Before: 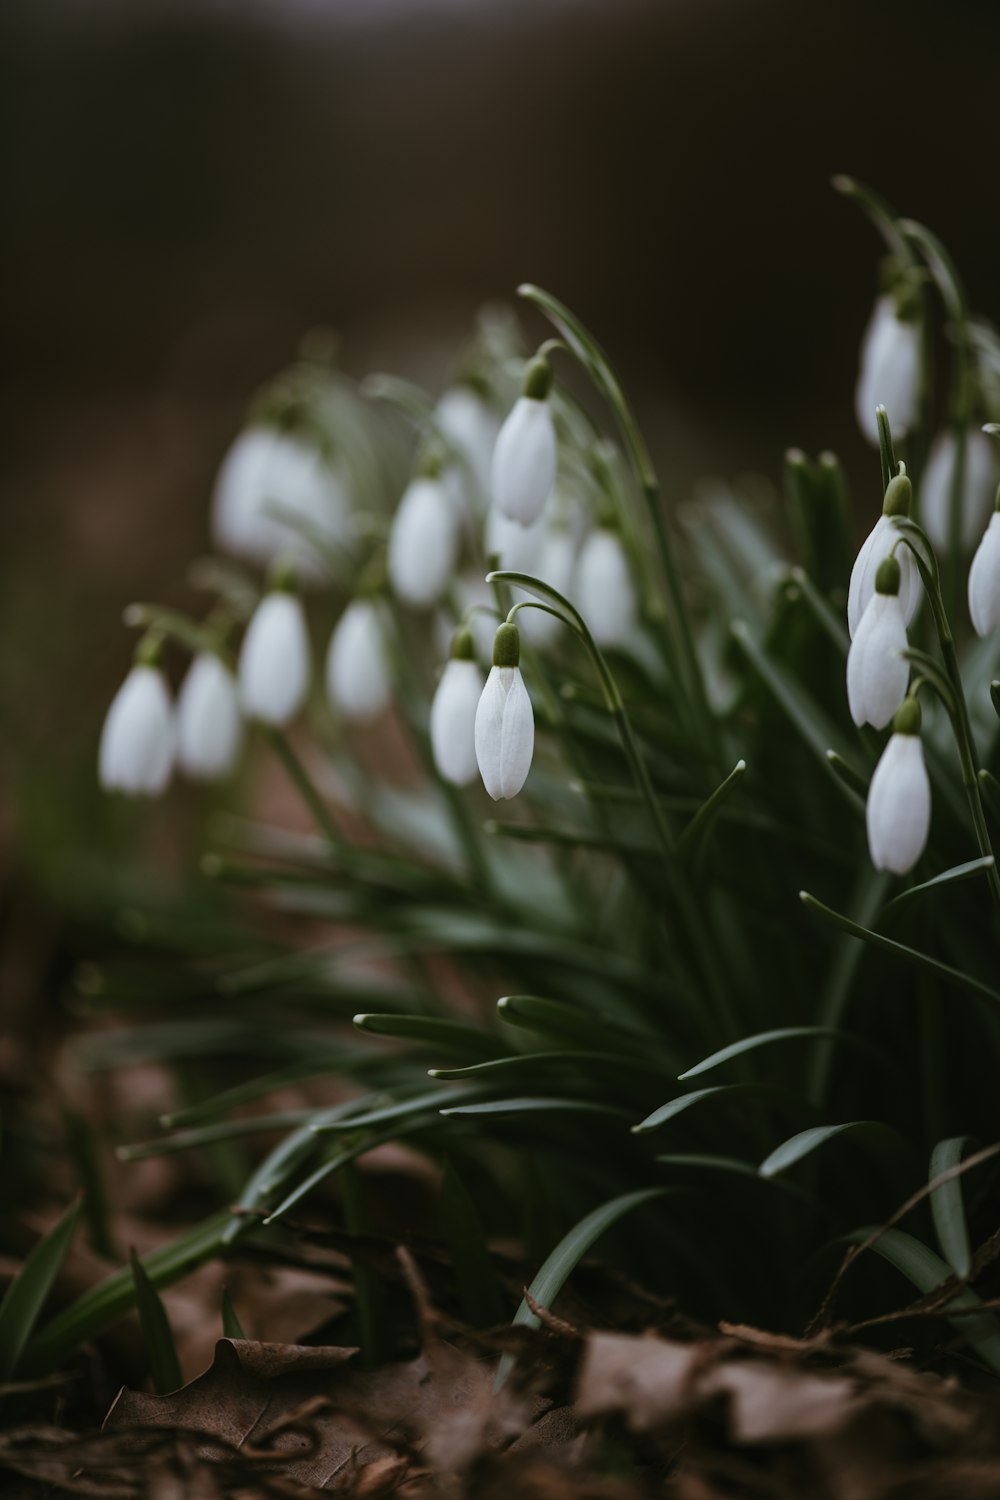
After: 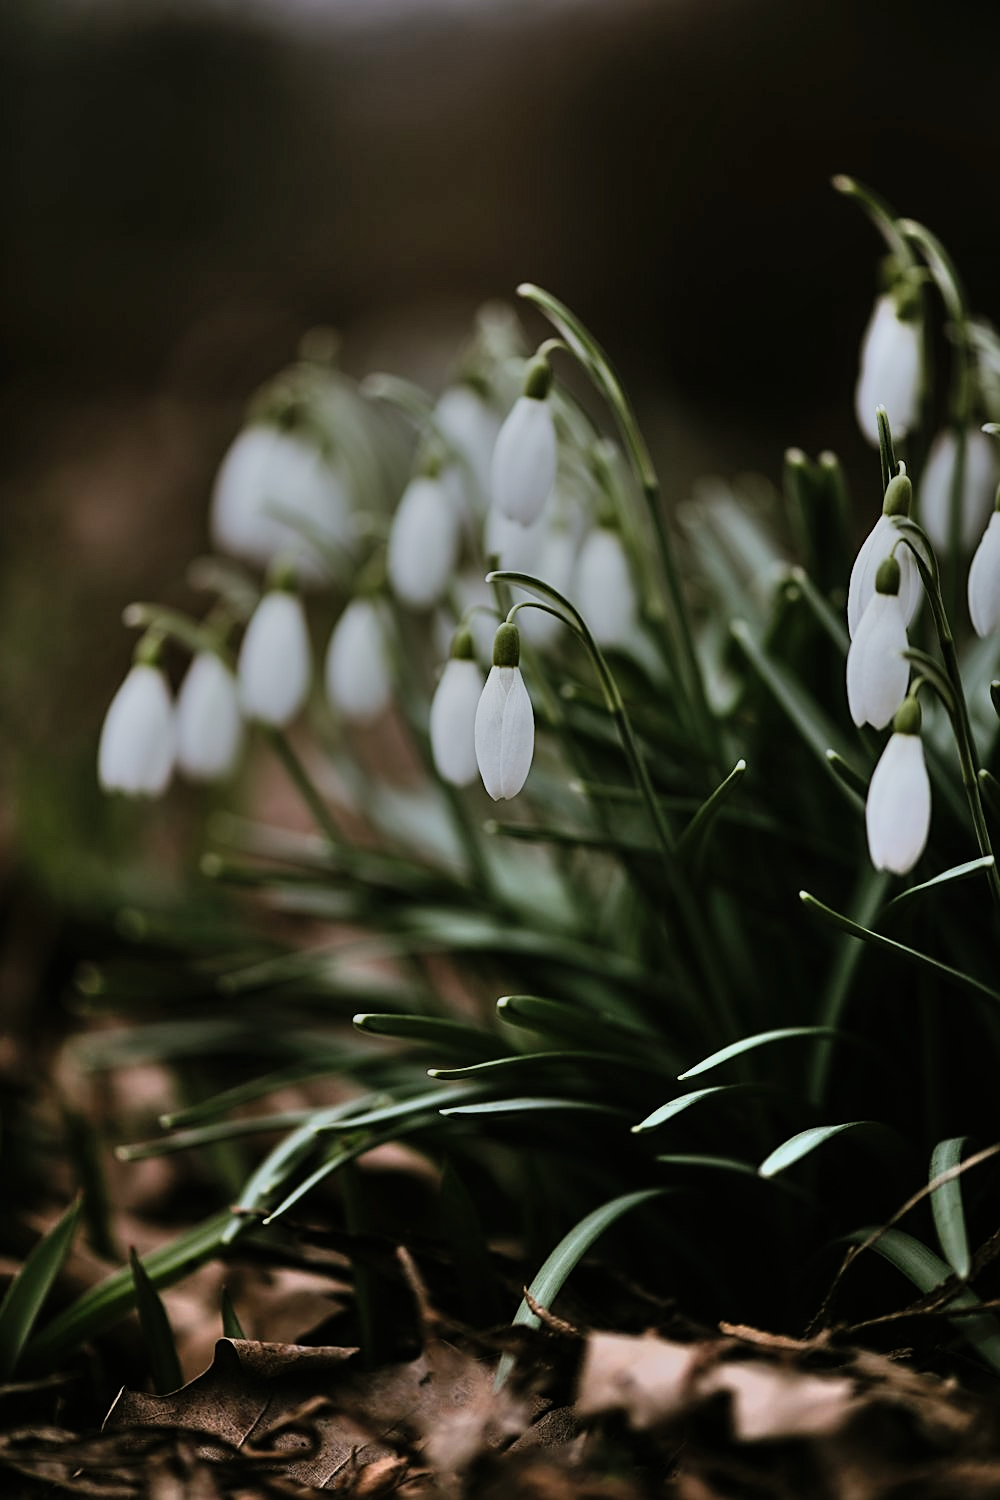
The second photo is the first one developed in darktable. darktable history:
filmic rgb: black relative exposure -7.65 EV, white relative exposure 4.56 EV, hardness 3.61
shadows and highlights: soften with gaussian
sharpen: on, module defaults
